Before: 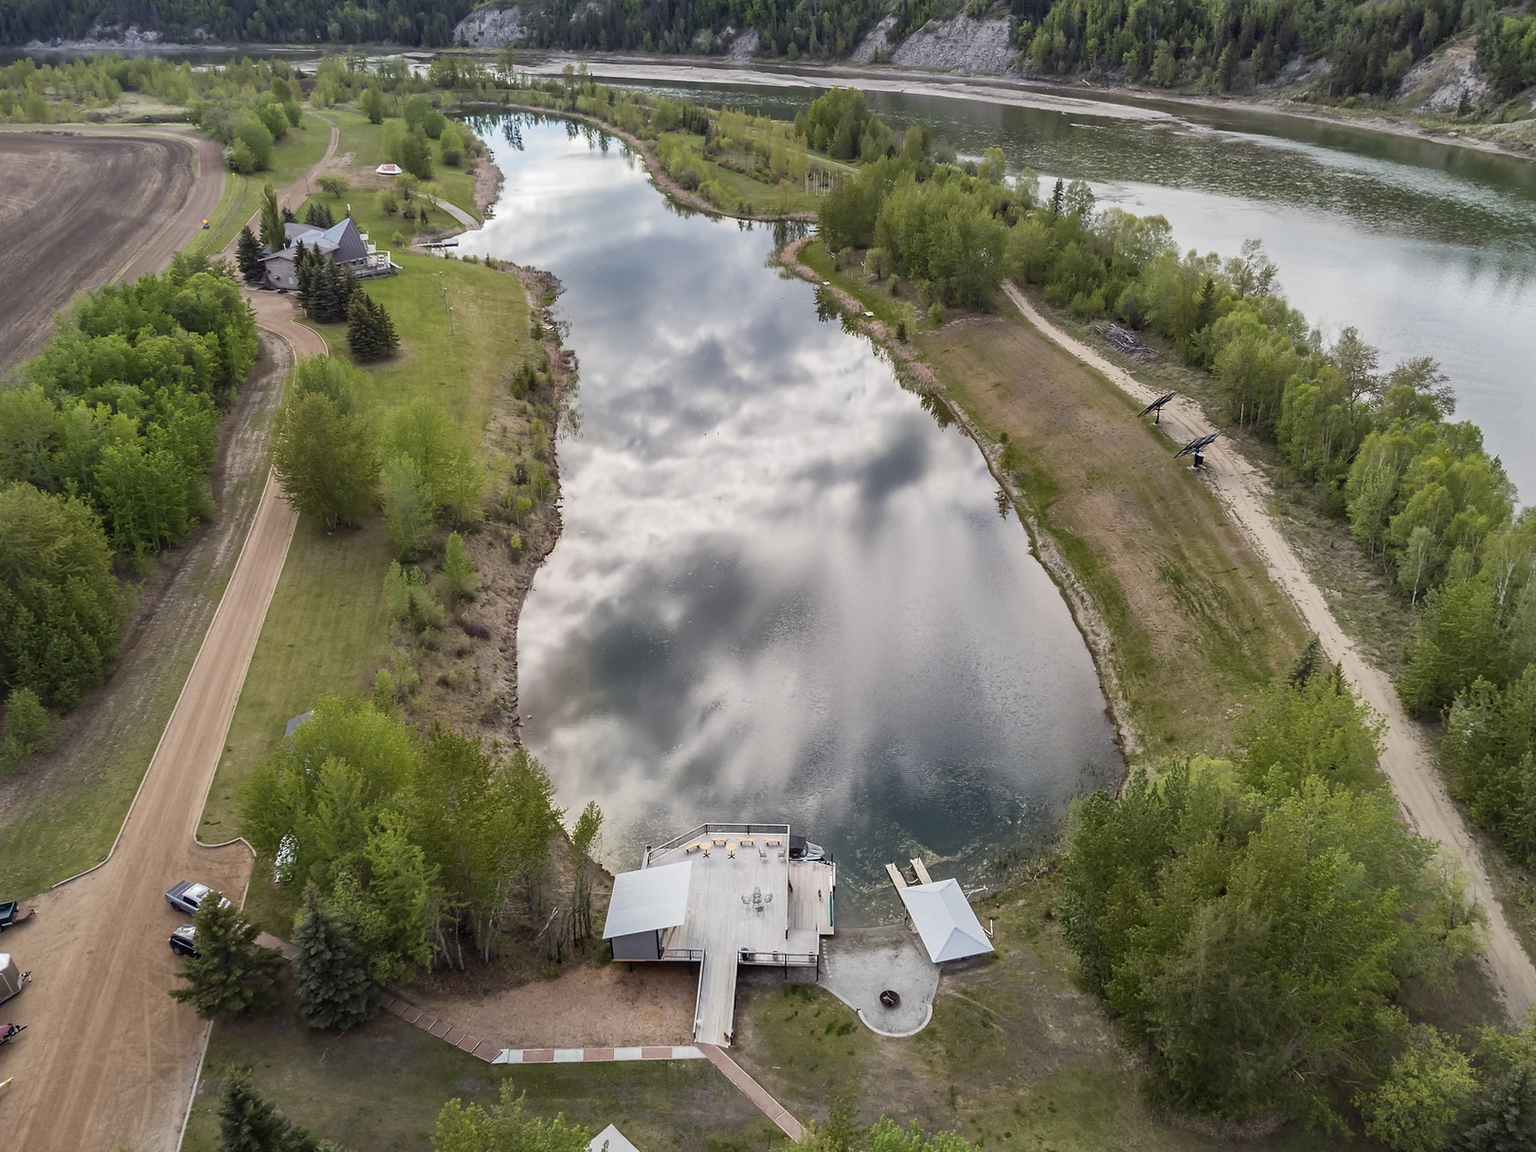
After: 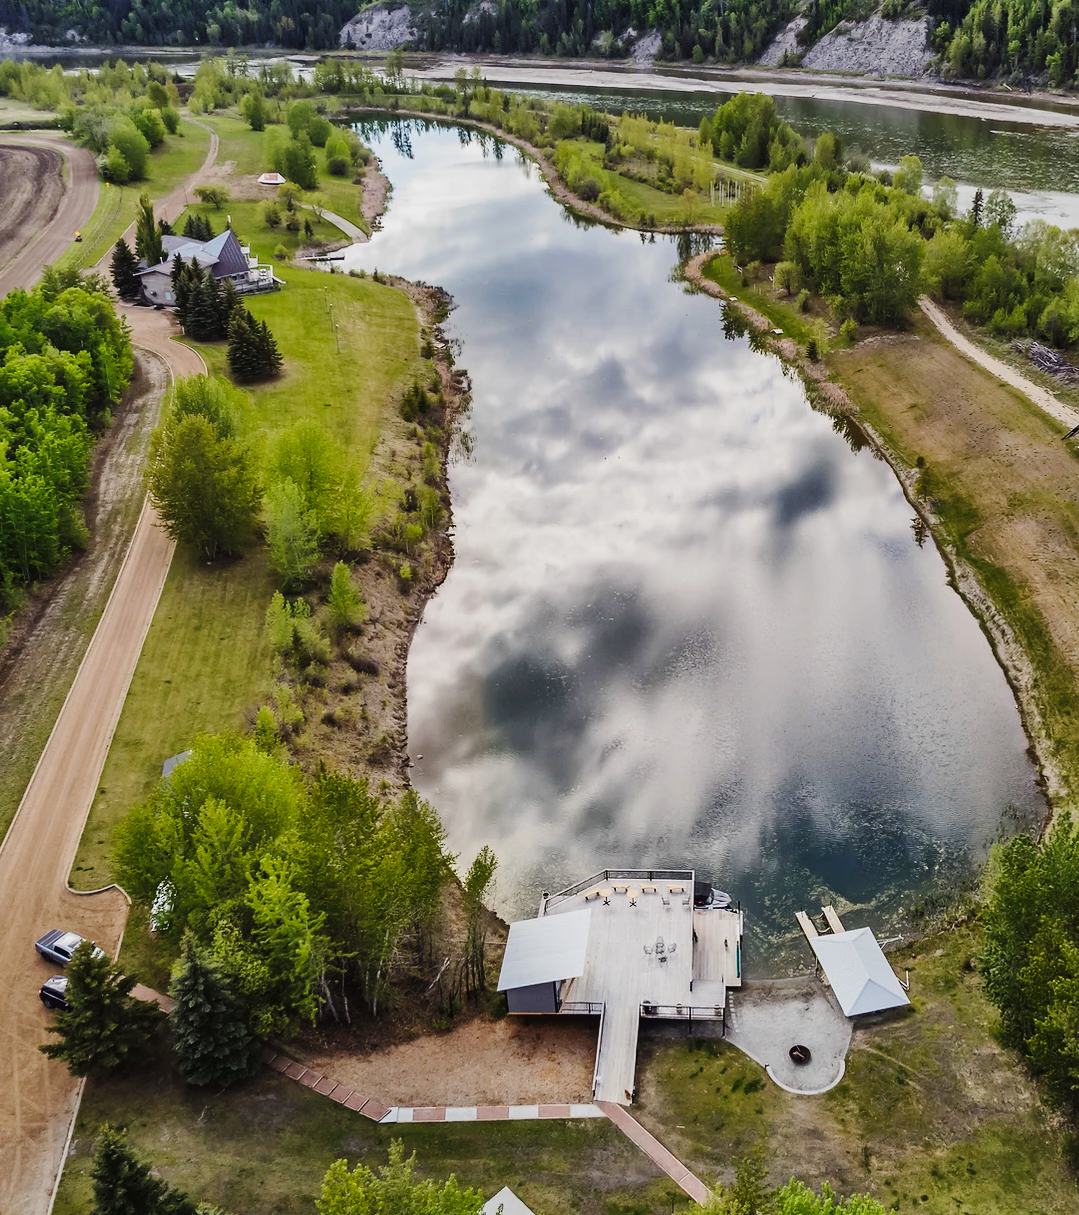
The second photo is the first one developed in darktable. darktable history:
tone curve: curves: ch0 [(0, 0.024) (0.049, 0.038) (0.176, 0.162) (0.33, 0.331) (0.432, 0.475) (0.601, 0.665) (0.843, 0.876) (1, 1)]; ch1 [(0, 0) (0.339, 0.358) (0.445, 0.439) (0.476, 0.47) (0.504, 0.504) (0.53, 0.511) (0.557, 0.558) (0.627, 0.635) (0.728, 0.746) (1, 1)]; ch2 [(0, 0) (0.327, 0.324) (0.417, 0.44) (0.46, 0.453) (0.502, 0.504) (0.526, 0.52) (0.54, 0.564) (0.606, 0.626) (0.76, 0.75) (1, 1)], color space Lab, linked channels, preserve colors none
crop and rotate: left 8.626%, right 24.763%
base curve: curves: ch0 [(0, 0) (0.04, 0.03) (0.133, 0.232) (0.448, 0.748) (0.843, 0.968) (1, 1)], preserve colors none
tone equalizer: -8 EV -0.015 EV, -7 EV 0.036 EV, -6 EV -0.007 EV, -5 EV 0.006 EV, -4 EV -0.047 EV, -3 EV -0.236 EV, -2 EV -0.668 EV, -1 EV -0.986 EV, +0 EV -0.944 EV
